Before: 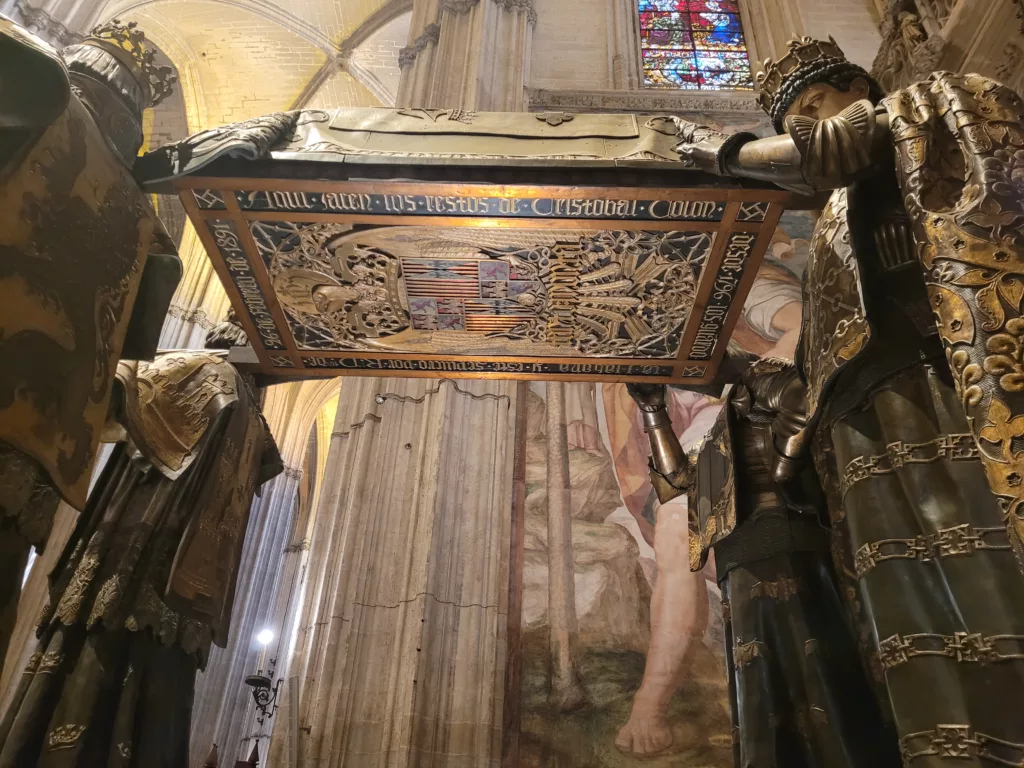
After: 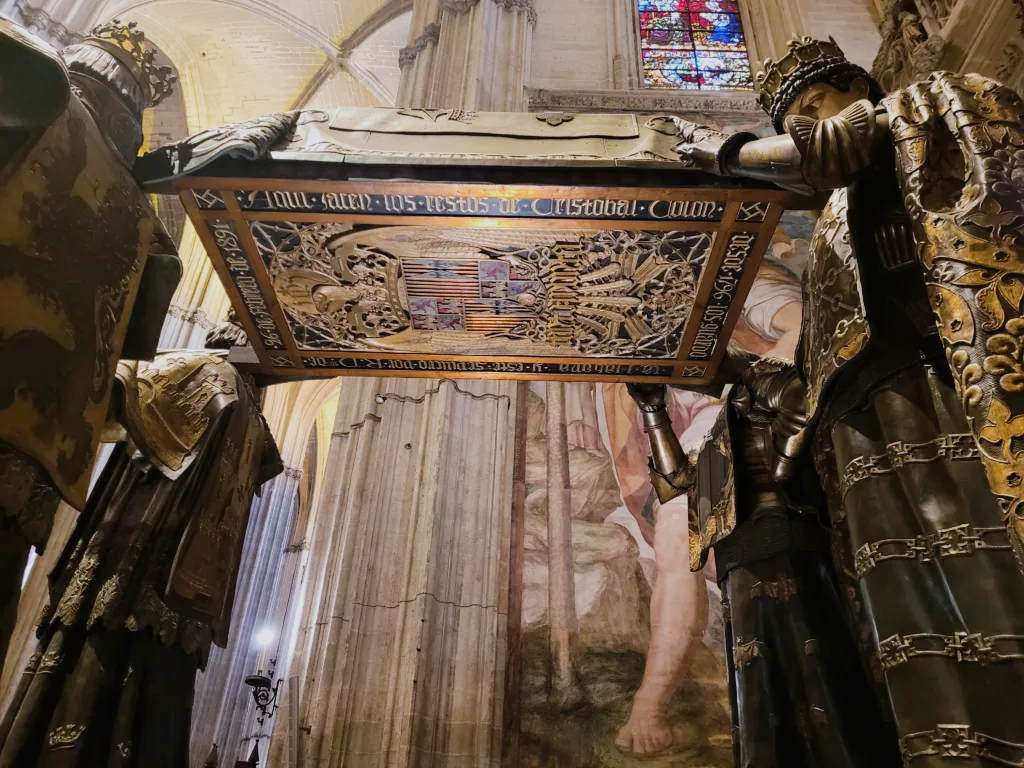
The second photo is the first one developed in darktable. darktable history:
sigmoid: on, module defaults
white balance: red 0.984, blue 1.059
shadows and highlights: shadows 25, highlights -48, soften with gaussian
